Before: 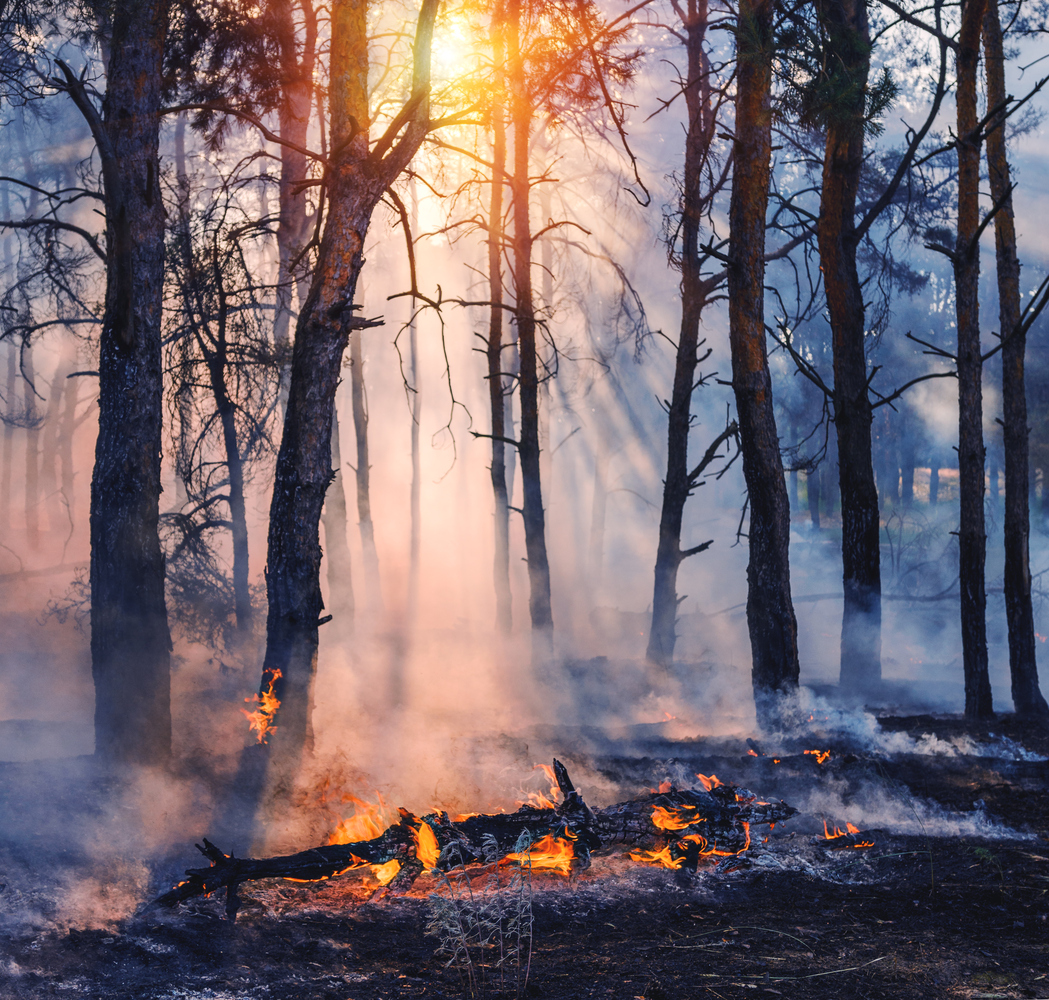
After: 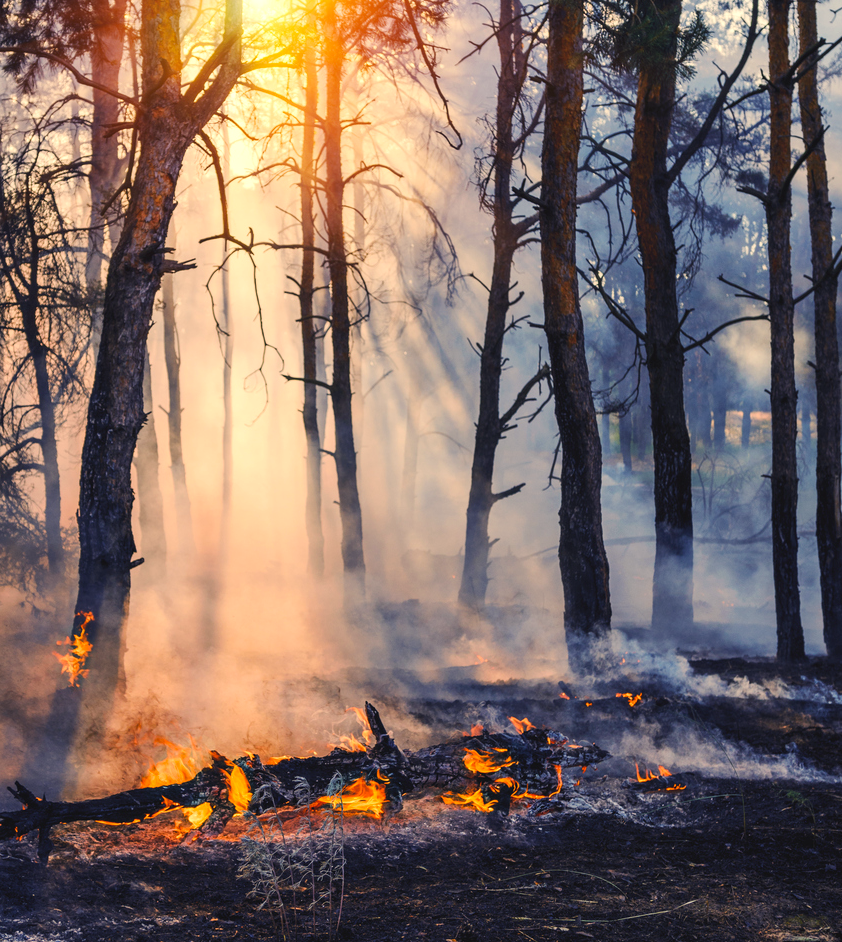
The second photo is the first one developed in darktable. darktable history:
crop and rotate: left 17.959%, top 5.771%, right 1.742%
exposure: exposure 0.161 EV, compensate highlight preservation false
color correction: highlights a* 1.39, highlights b* 17.83
